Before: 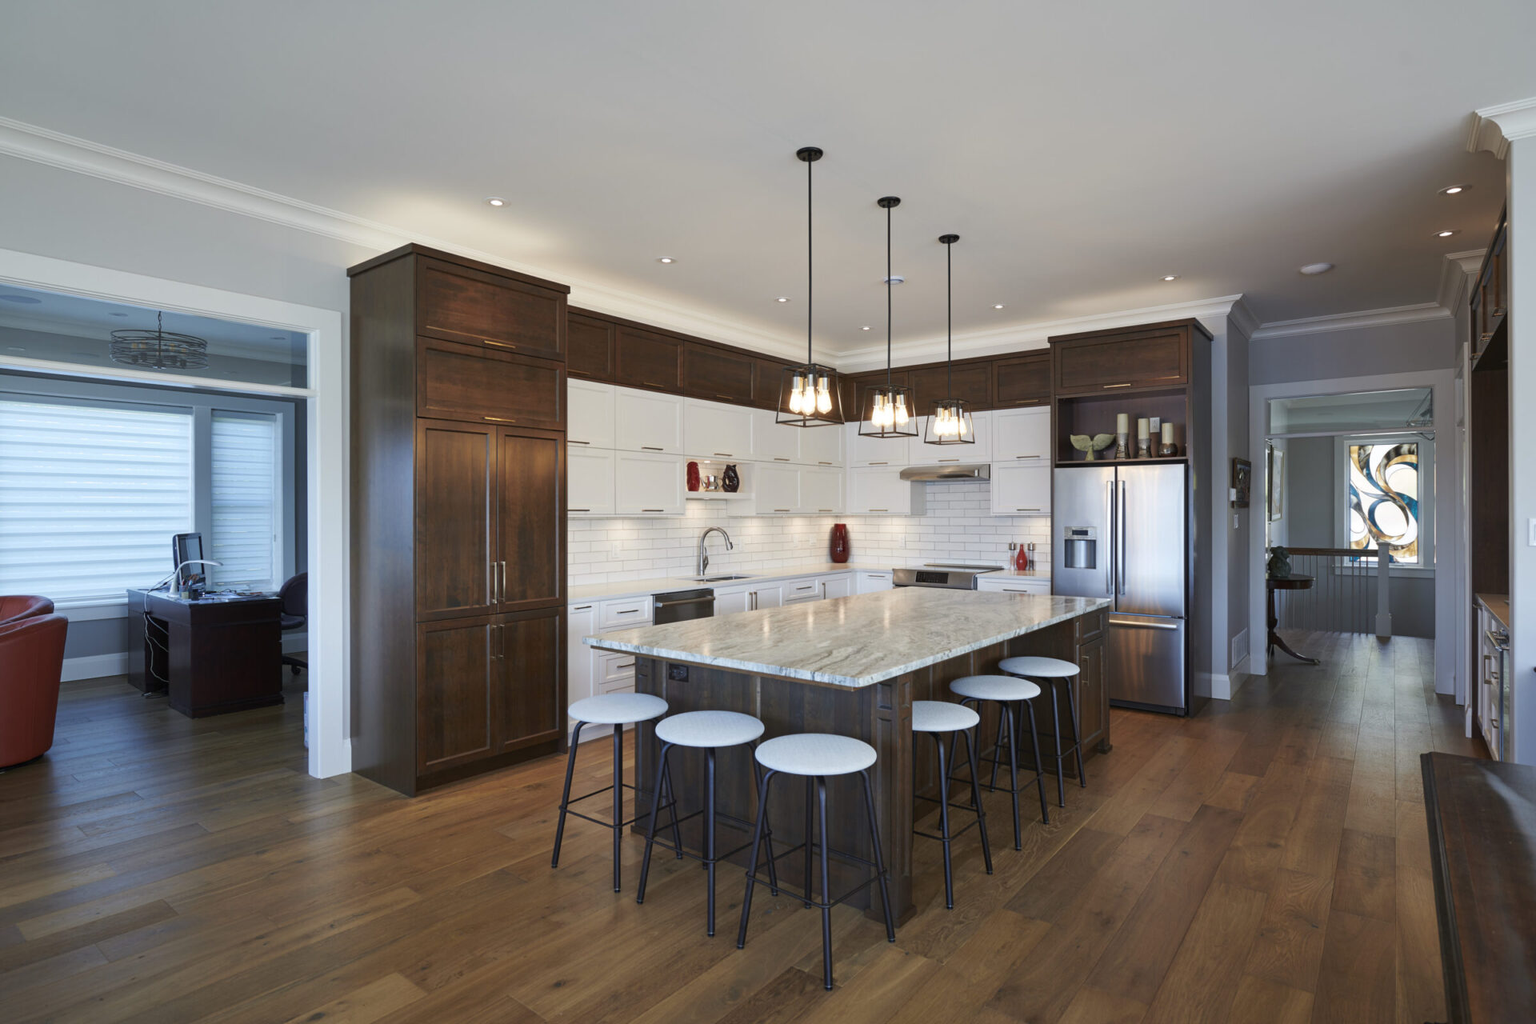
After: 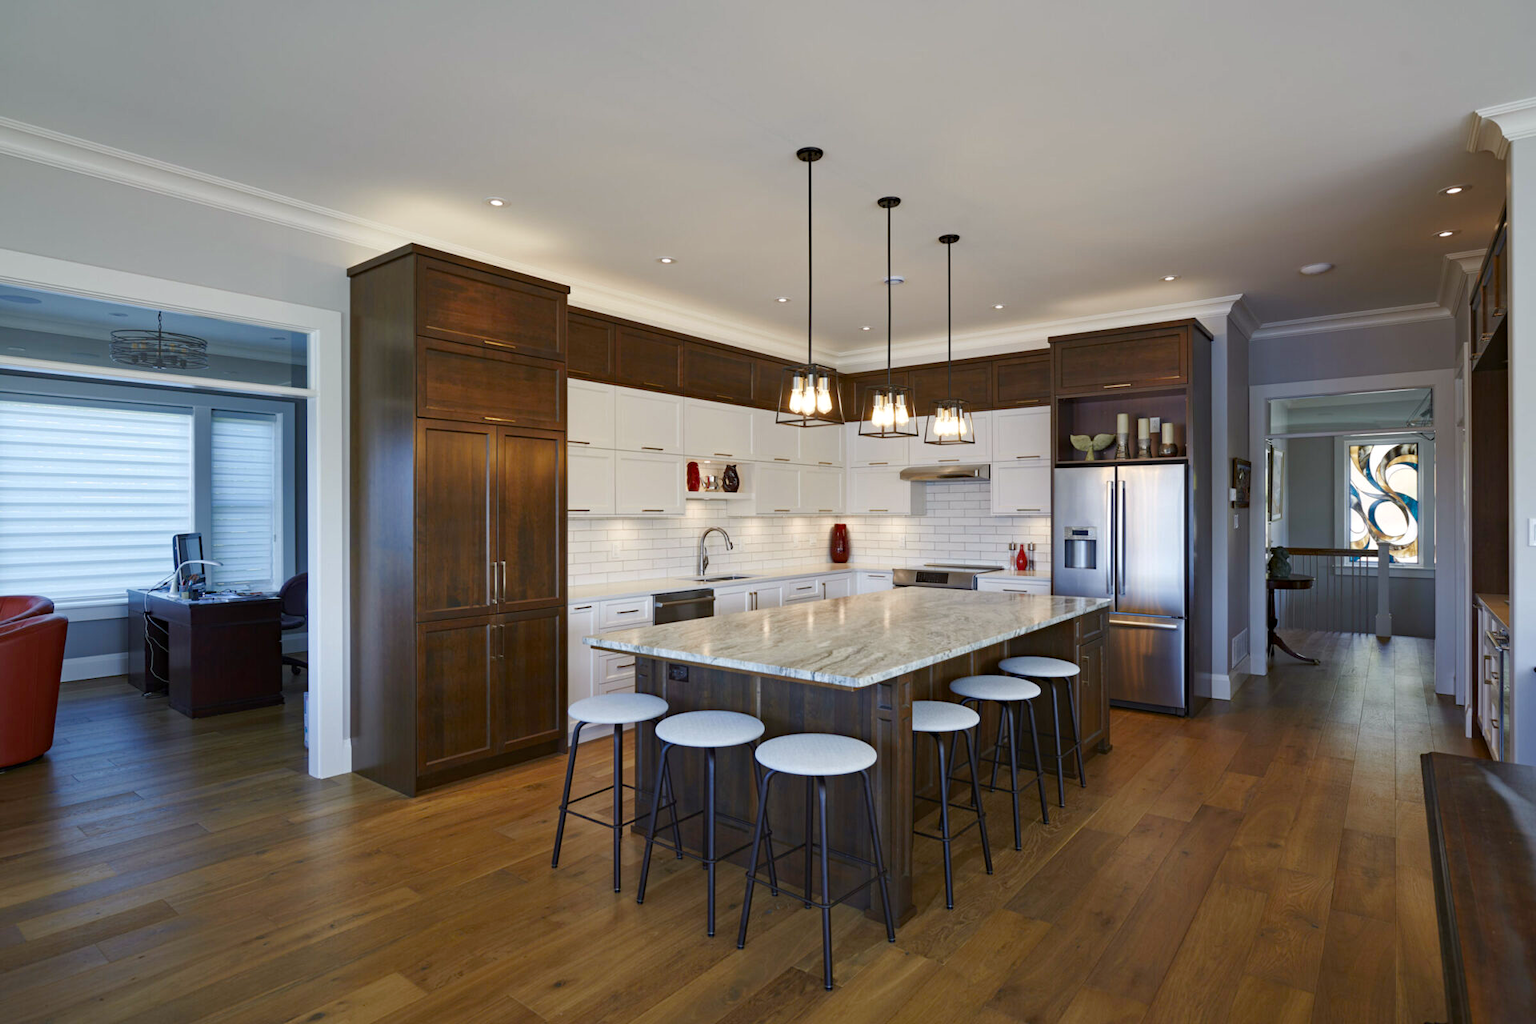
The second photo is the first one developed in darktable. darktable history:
haze removal: compatibility mode true, adaptive false
color balance rgb: perceptual saturation grading › global saturation 20%, perceptual saturation grading › highlights -25%, perceptual saturation grading › shadows 25%
